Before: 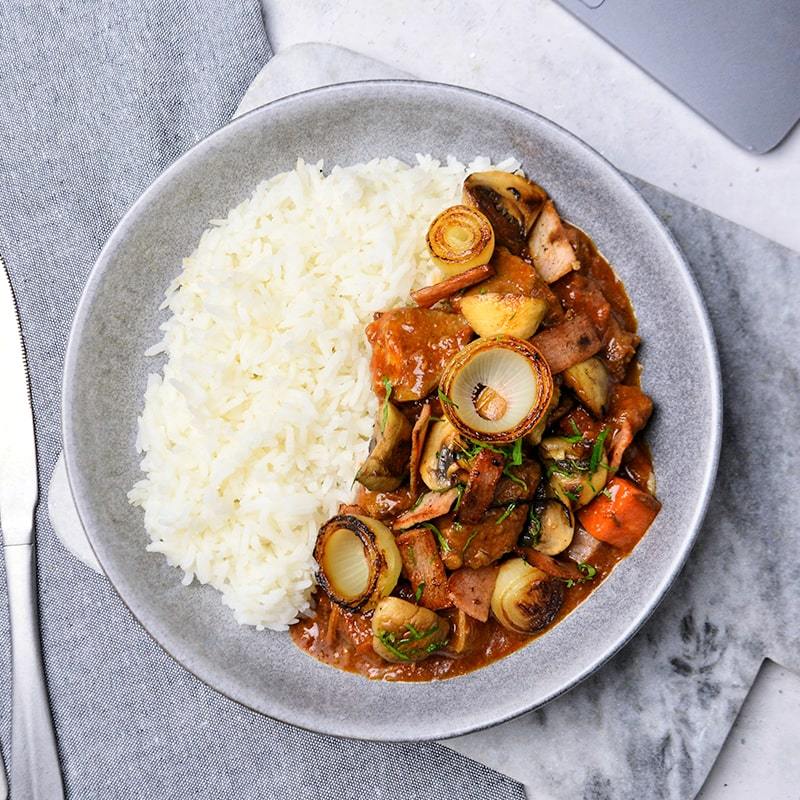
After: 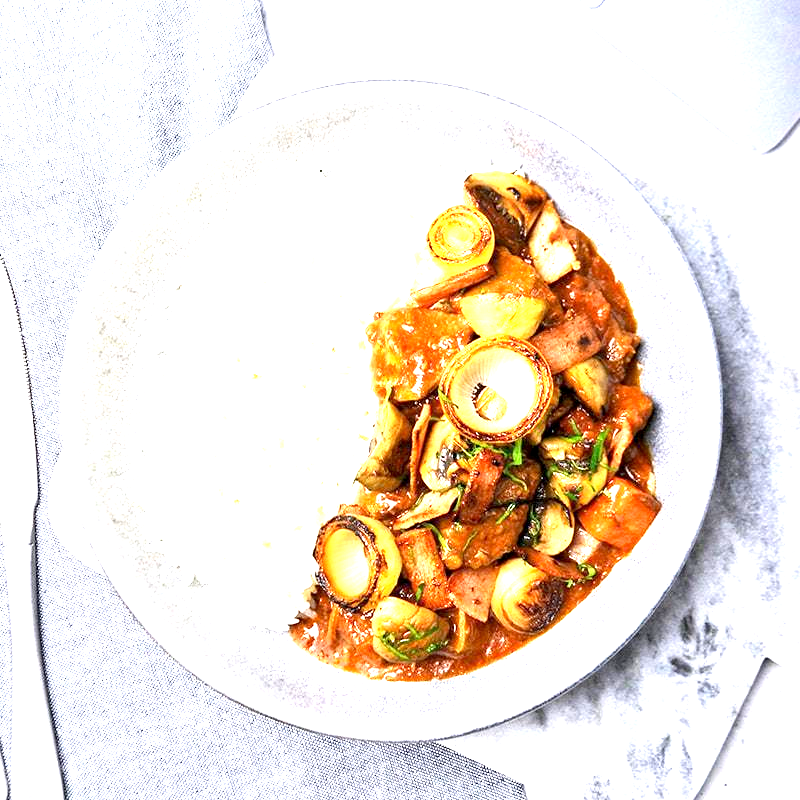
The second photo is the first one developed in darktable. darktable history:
exposure: black level correction 0.001, exposure 1.857 EV, compensate exposure bias true, compensate highlight preservation false
